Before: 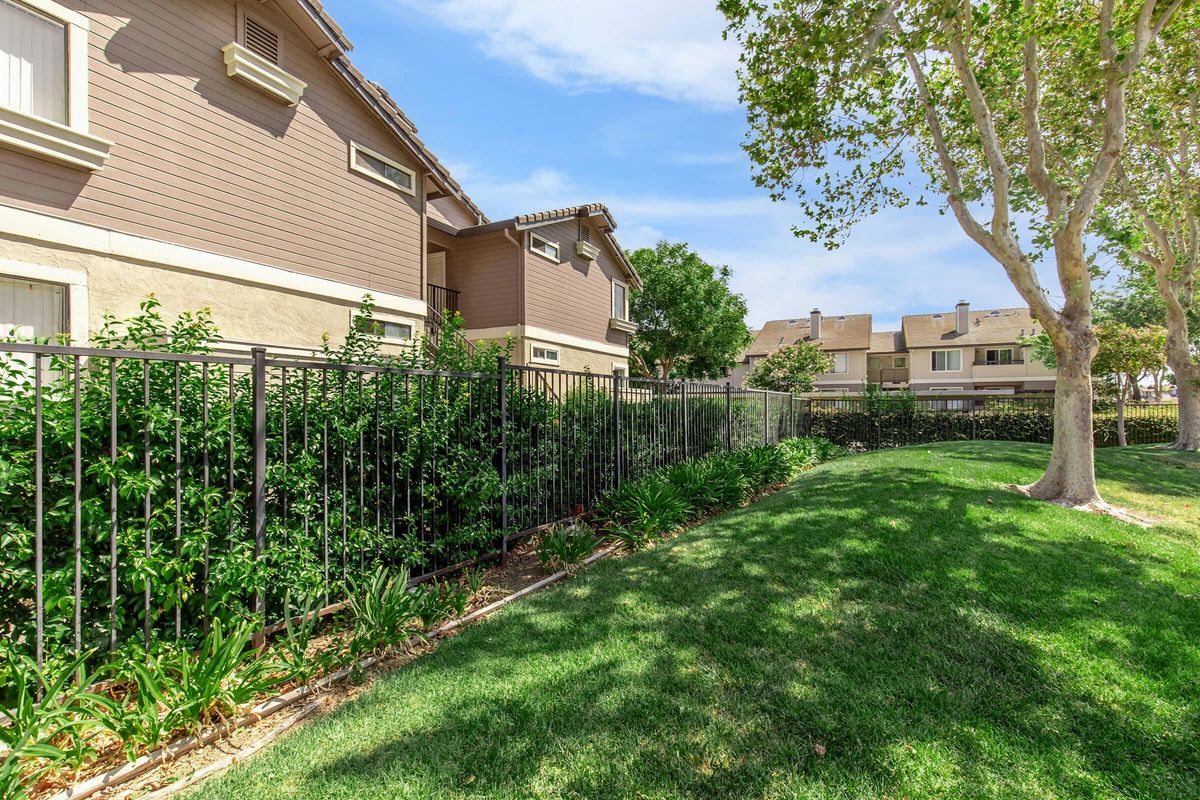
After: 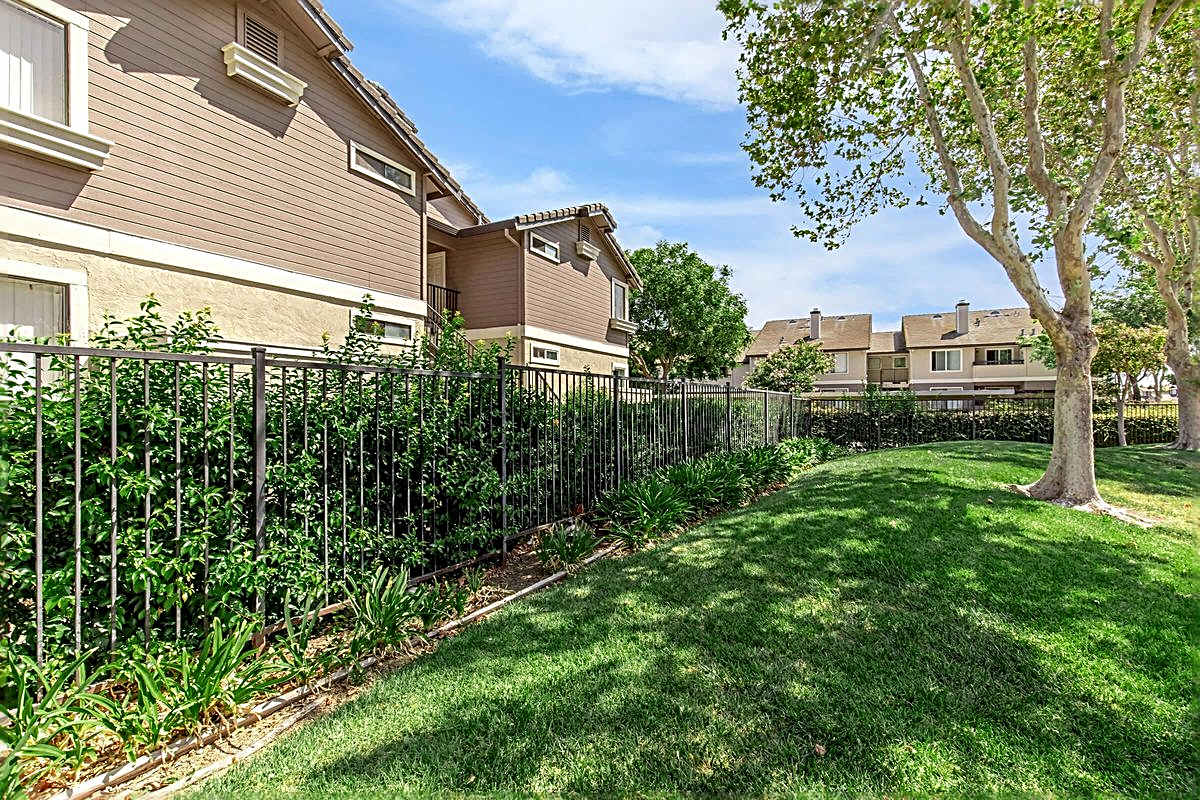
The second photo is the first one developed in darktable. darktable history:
sharpen: radius 2.817, amount 0.715
local contrast: highlights 100%, shadows 100%, detail 120%, midtone range 0.2
